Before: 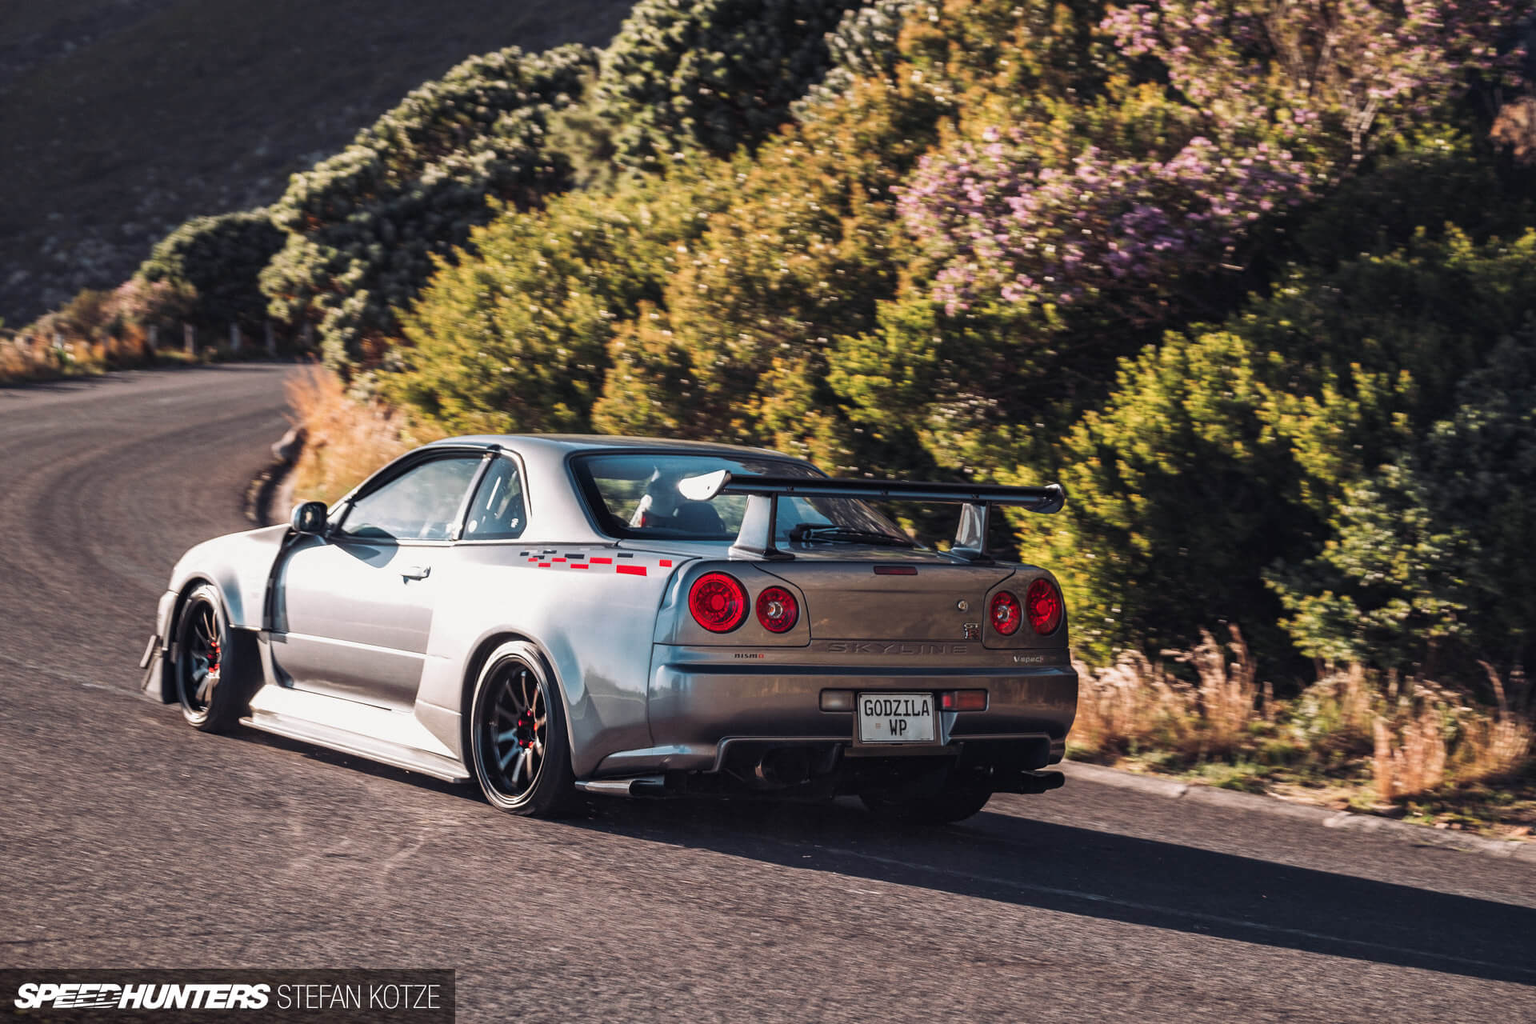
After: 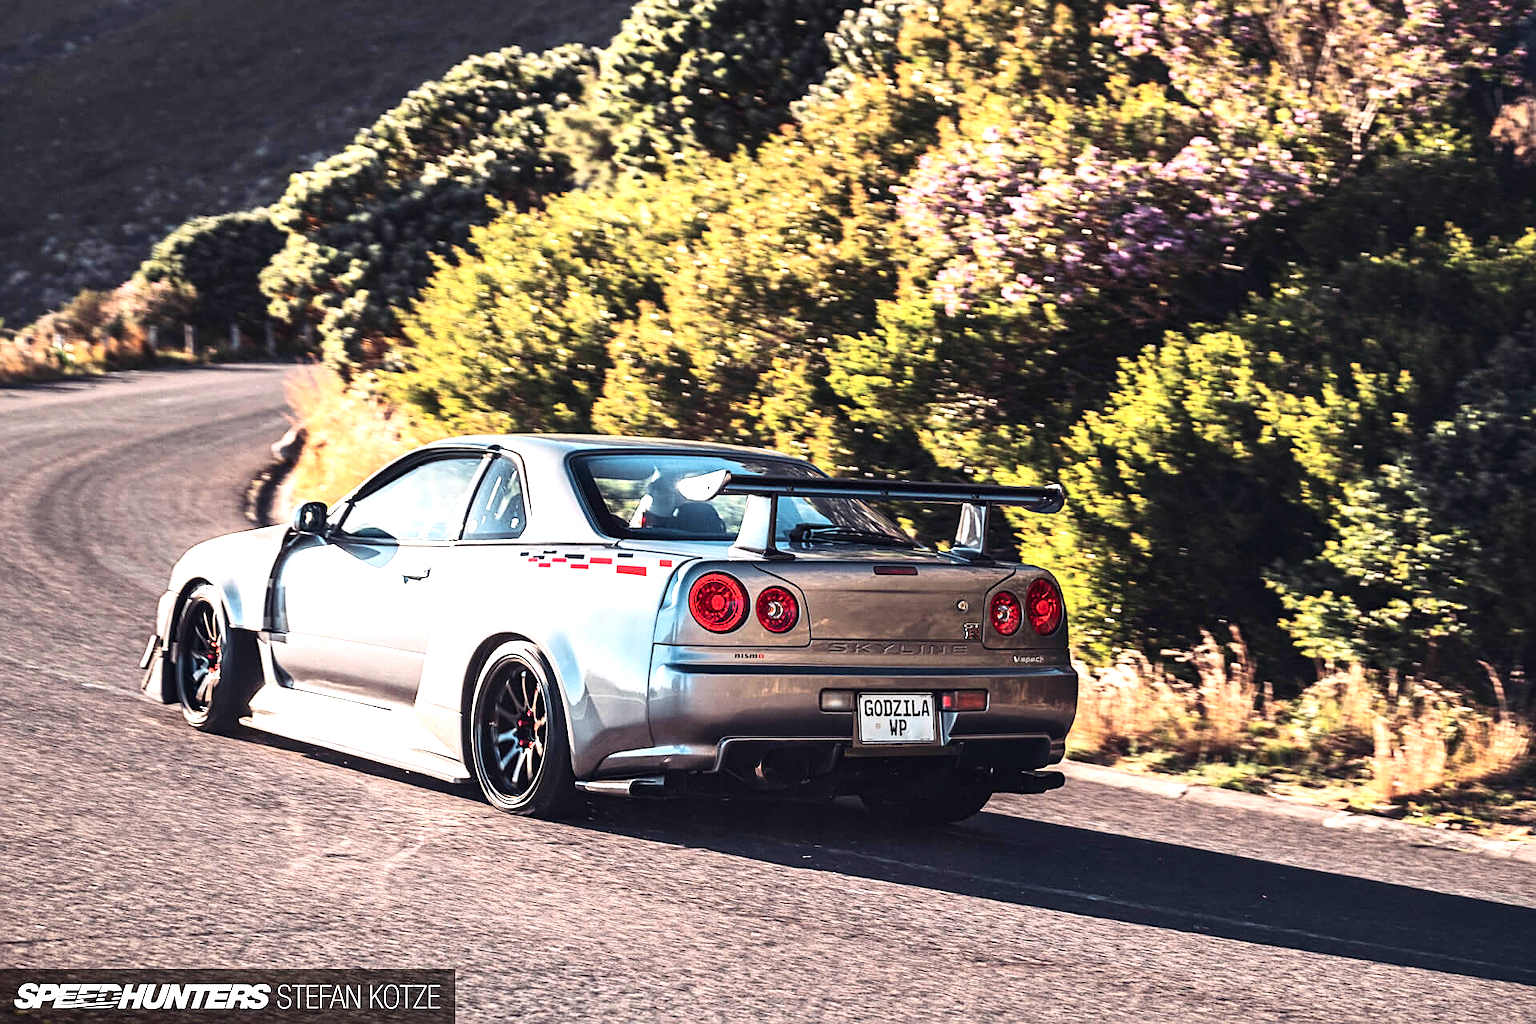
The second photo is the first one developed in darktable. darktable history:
exposure: exposure 1.142 EV, compensate exposure bias true, compensate highlight preservation false
sharpen: on, module defaults
contrast brightness saturation: contrast 0.225
